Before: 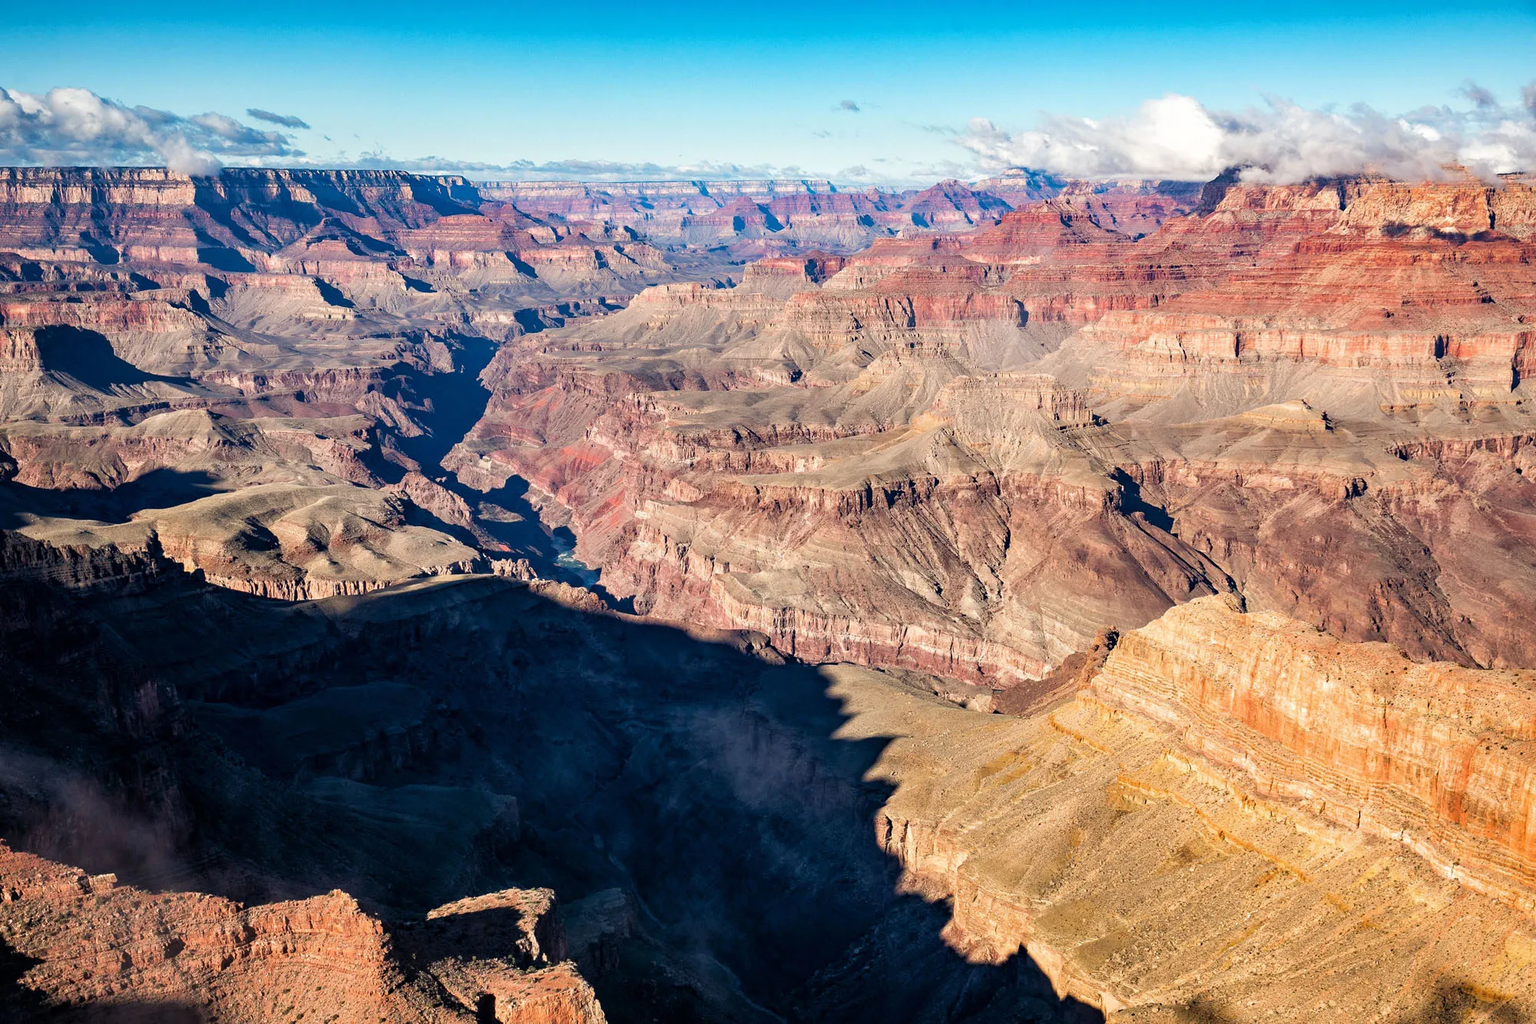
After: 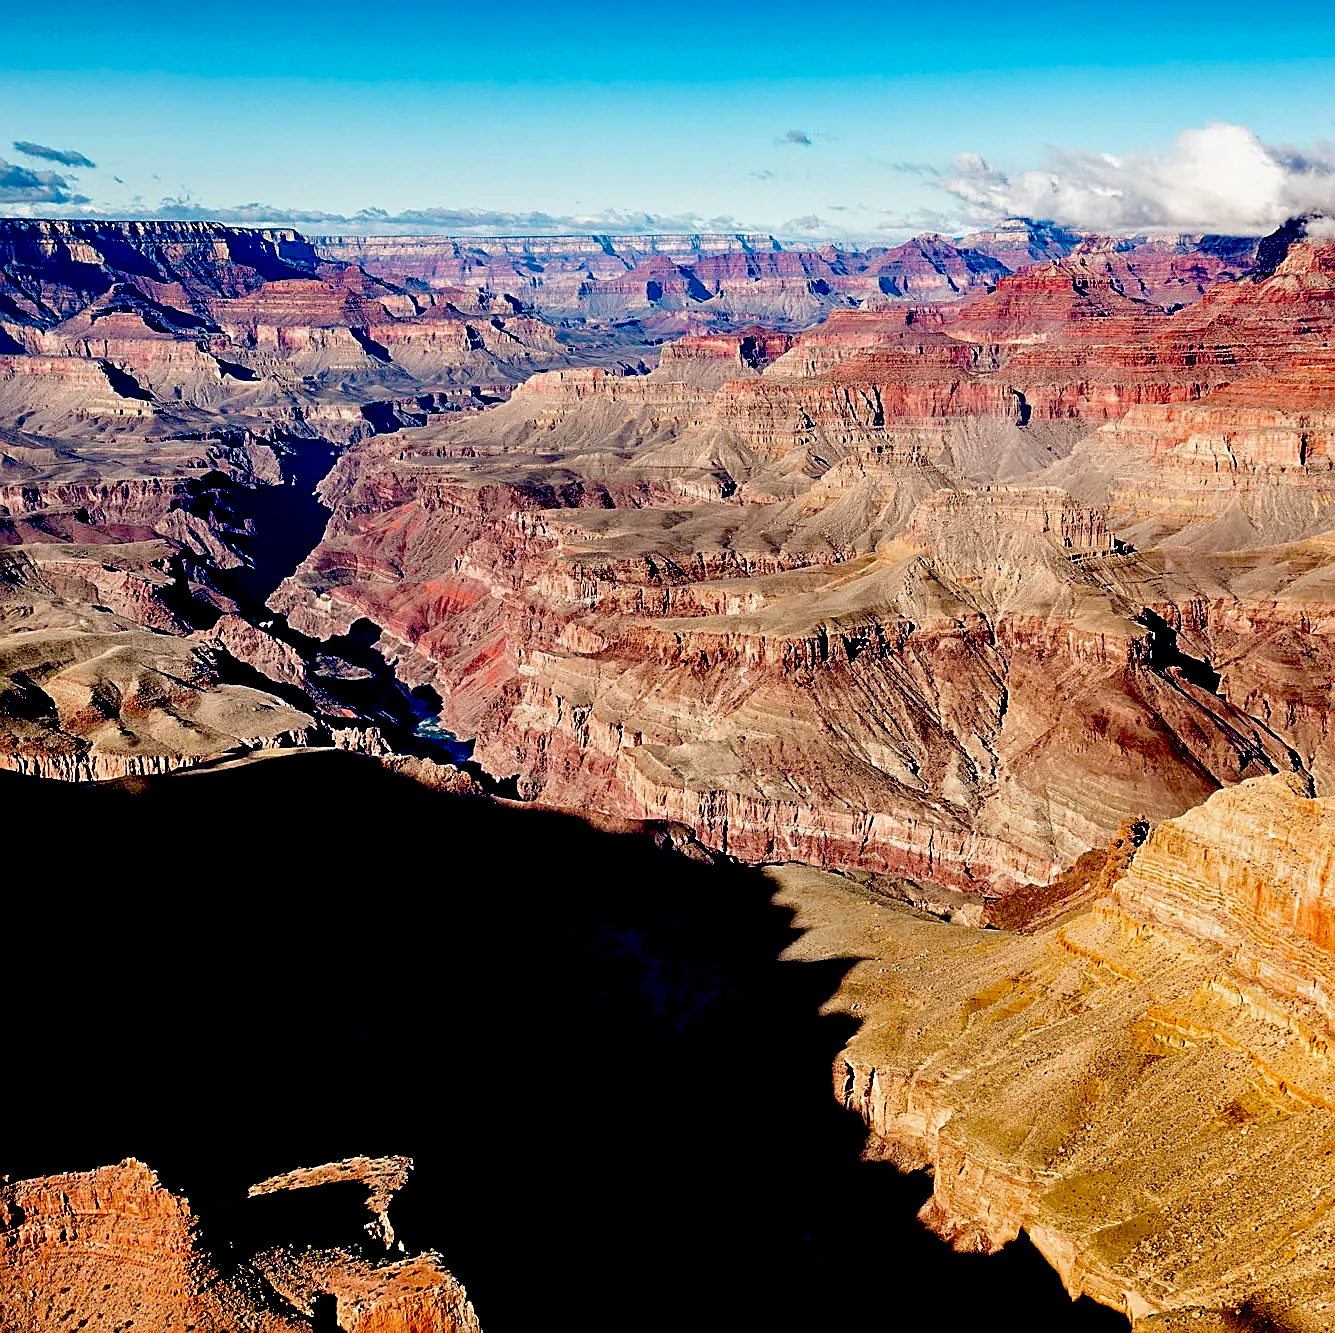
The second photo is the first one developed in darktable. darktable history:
crop and rotate: left 15.405%, right 17.837%
sharpen: amount 0.595
exposure: black level correction 0.098, exposure -0.088 EV, compensate highlight preservation false
